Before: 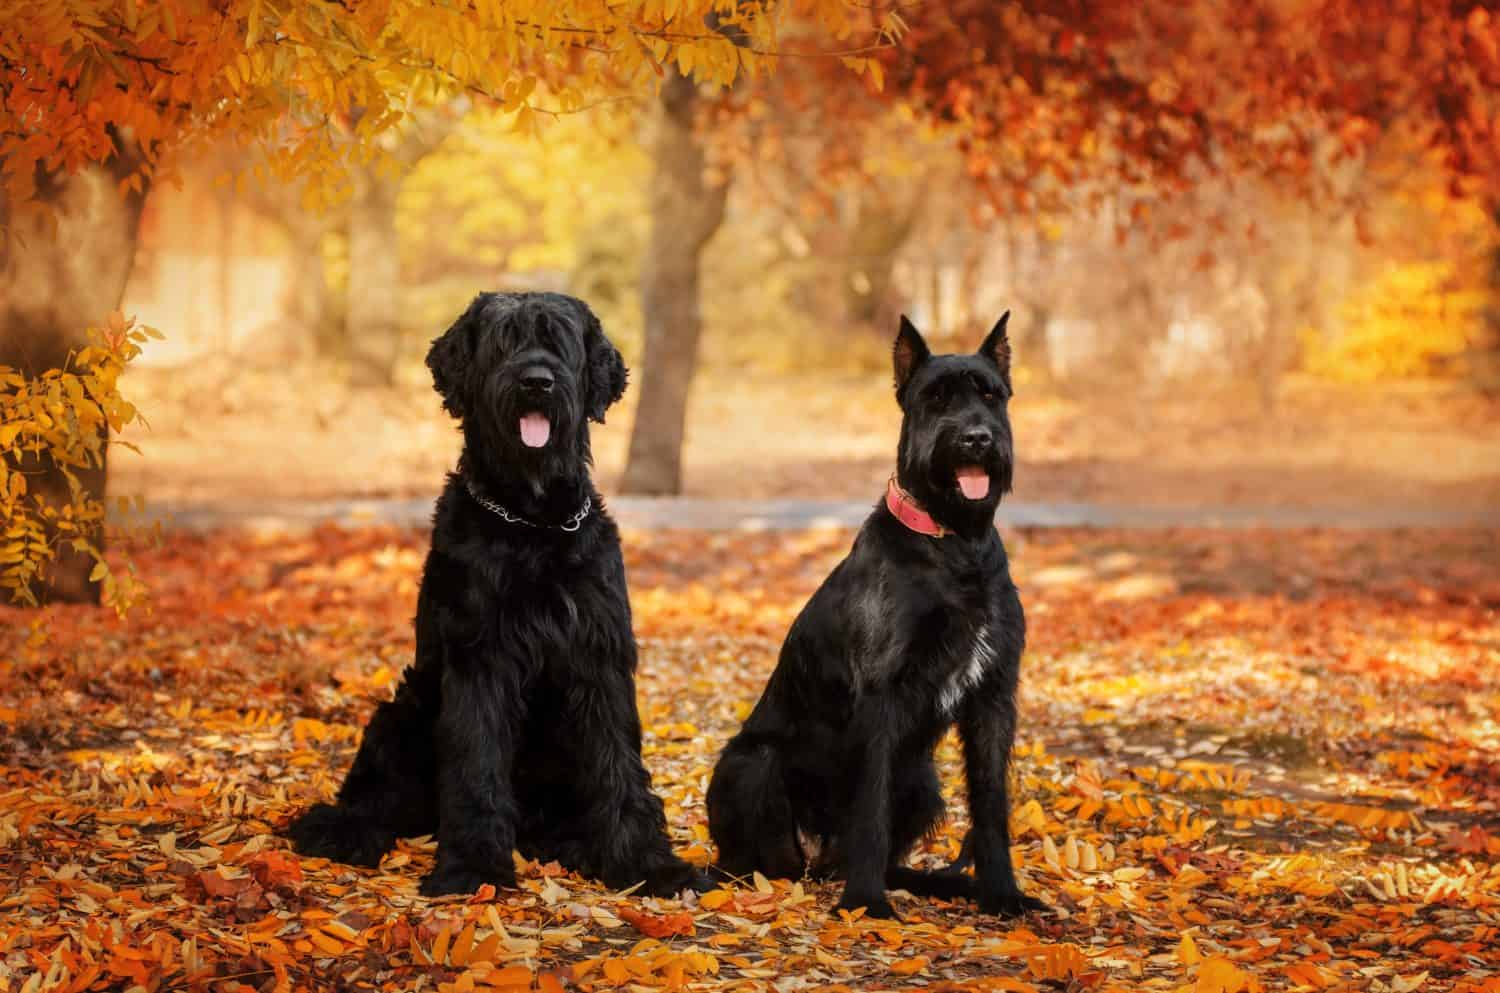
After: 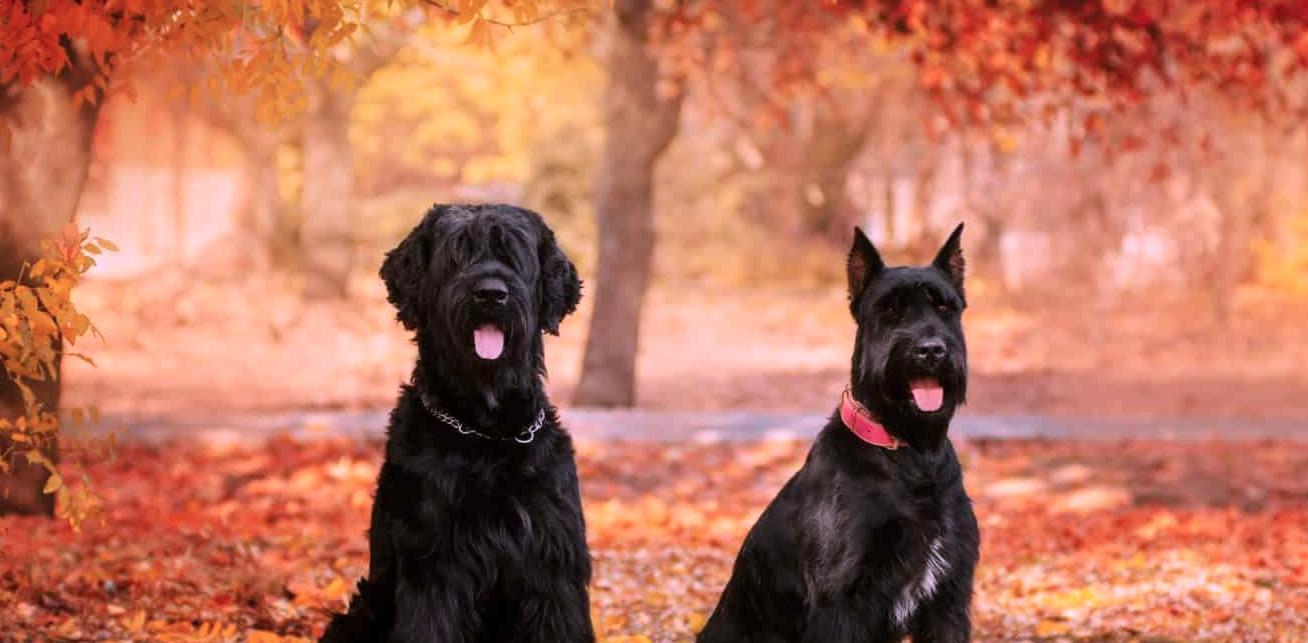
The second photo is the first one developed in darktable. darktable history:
crop: left 3.085%, top 8.952%, right 9.663%, bottom 26.204%
color correction: highlights a* 15.78, highlights b* -20.01
